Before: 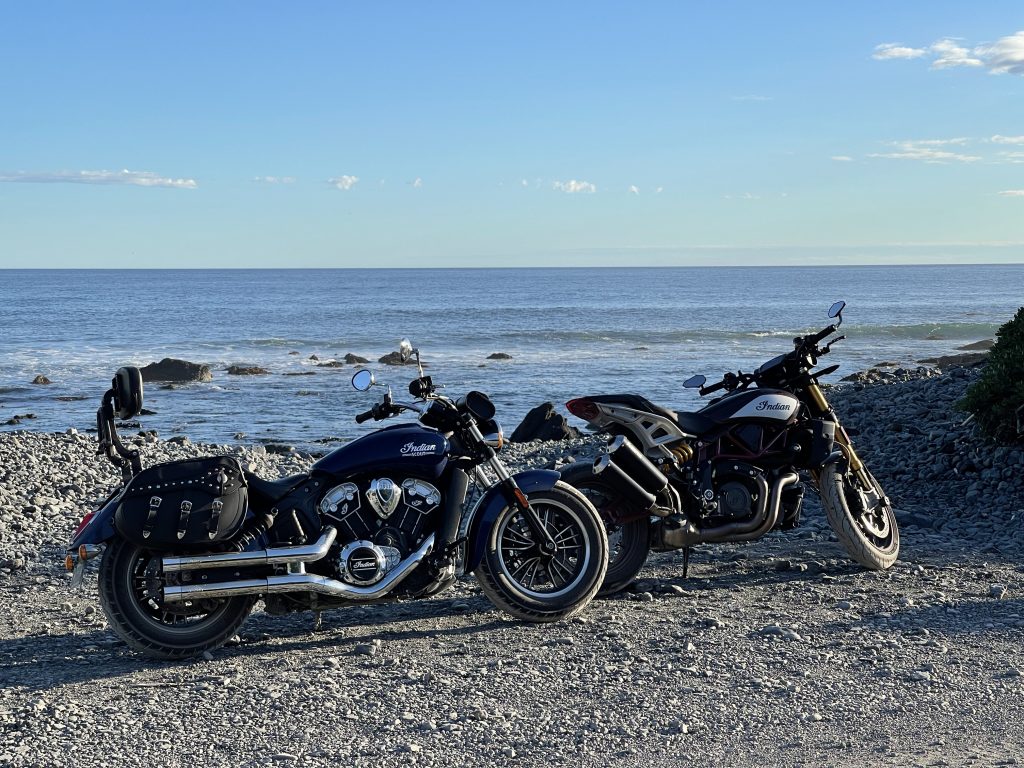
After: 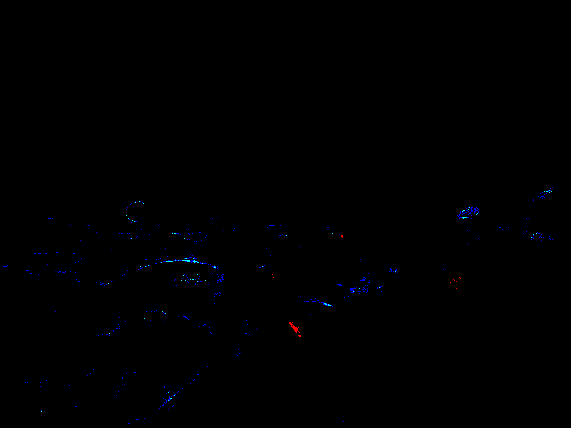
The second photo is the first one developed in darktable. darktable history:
crop and rotate: left 22.13%, top 22.054%, right 22.026%, bottom 22.102%
exposure: black level correction 0.1, exposure 3 EV, compensate highlight preservation false
local contrast: on, module defaults
shadows and highlights: highlights color adjustment 0%, soften with gaussian
